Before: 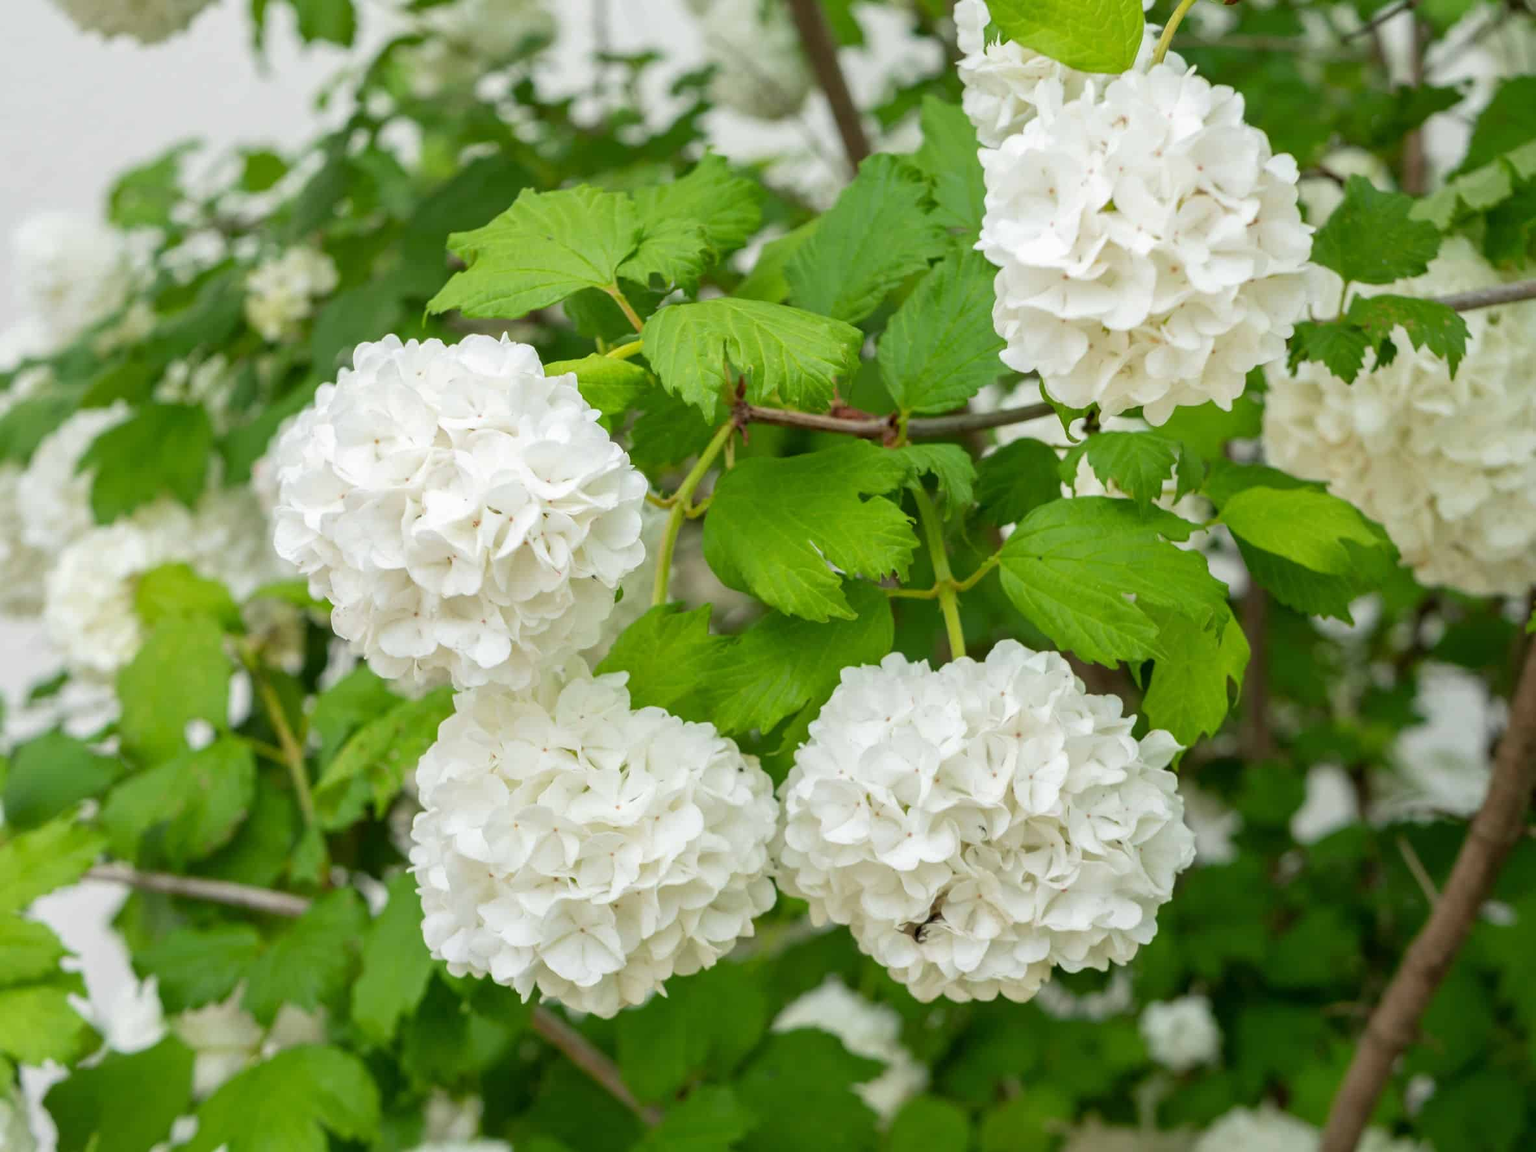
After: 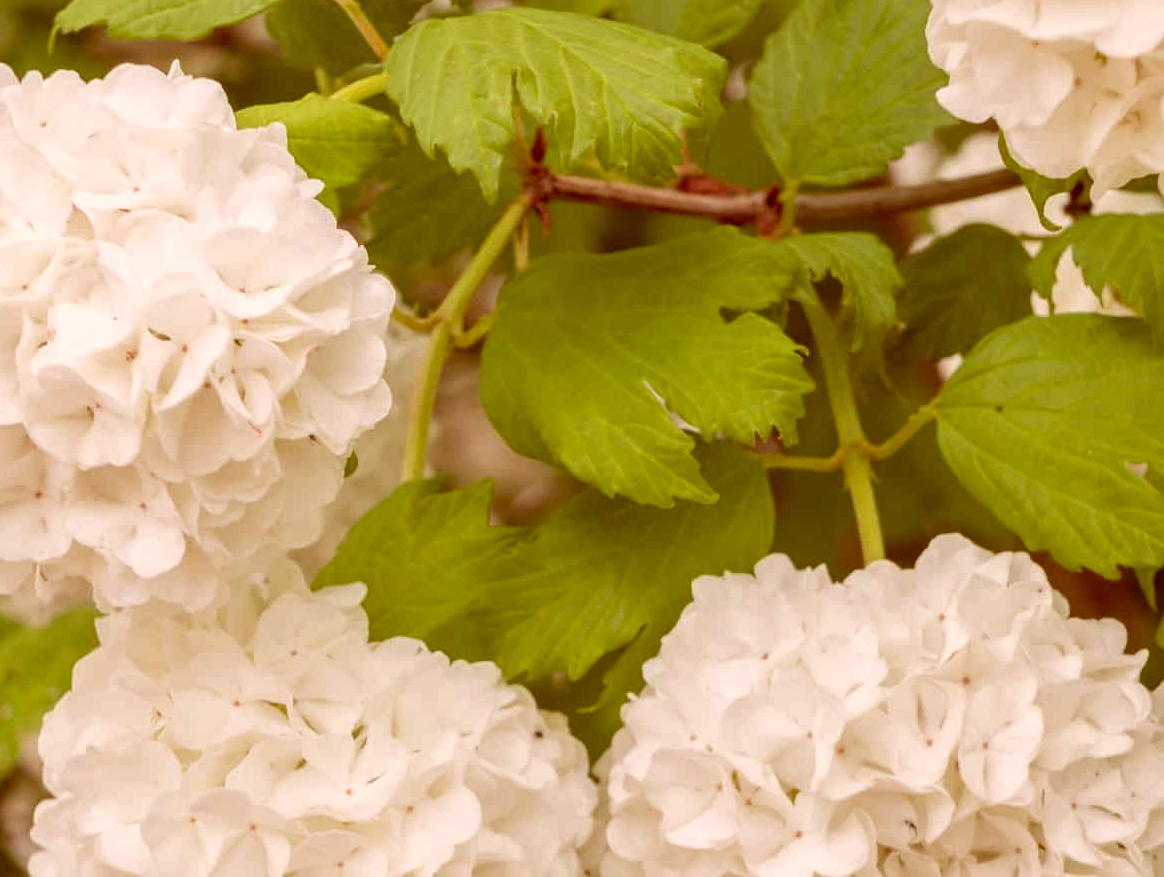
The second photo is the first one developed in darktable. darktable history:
crop: left 25.461%, top 25.457%, right 25.311%, bottom 25.092%
color correction: highlights a* 9.01, highlights b* 8.79, shadows a* 39.71, shadows b* 39.64, saturation 0.809
